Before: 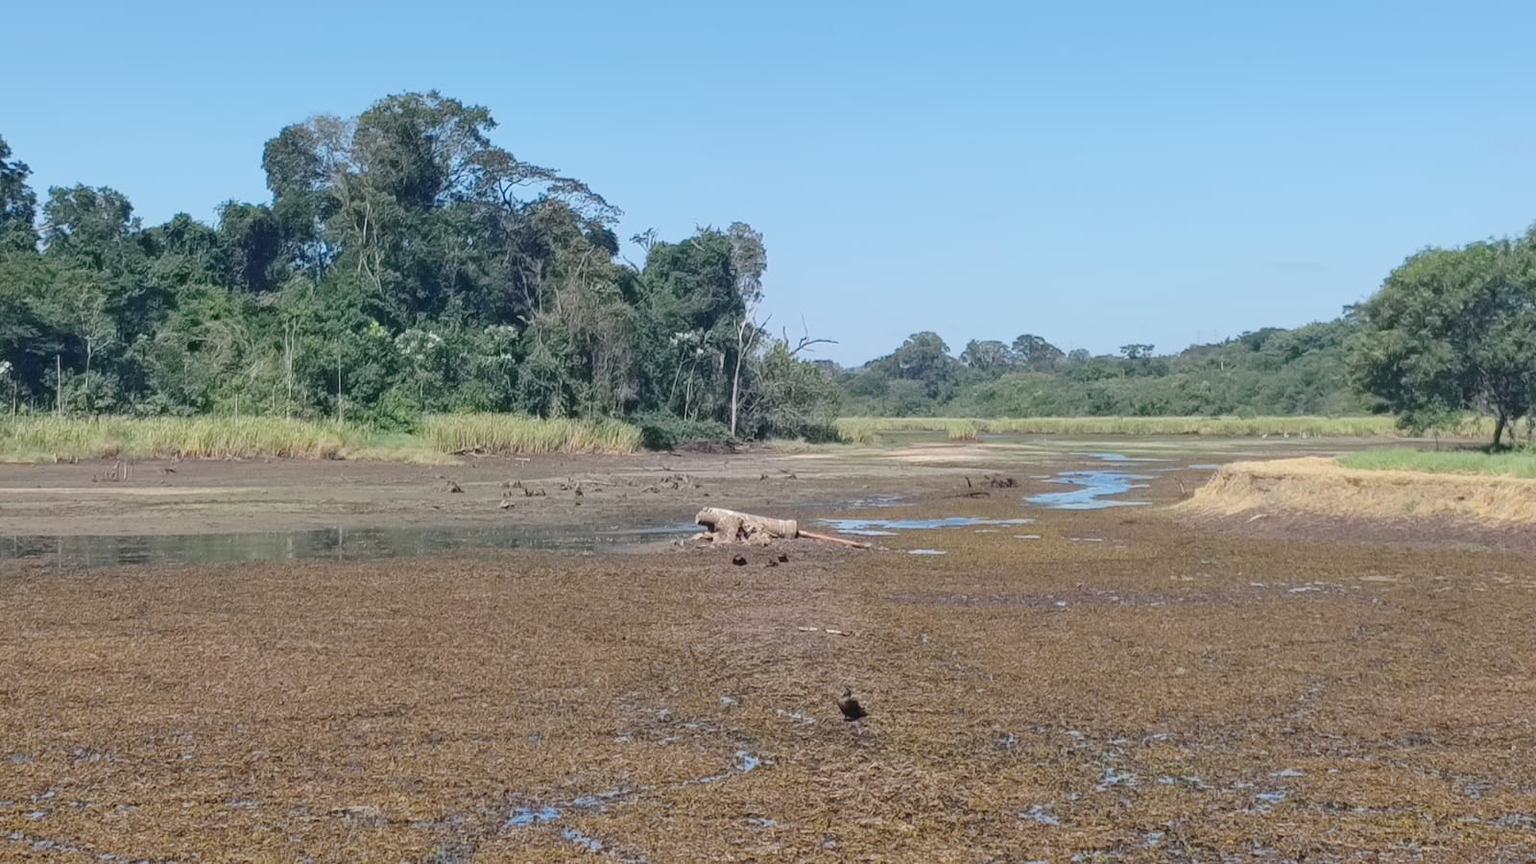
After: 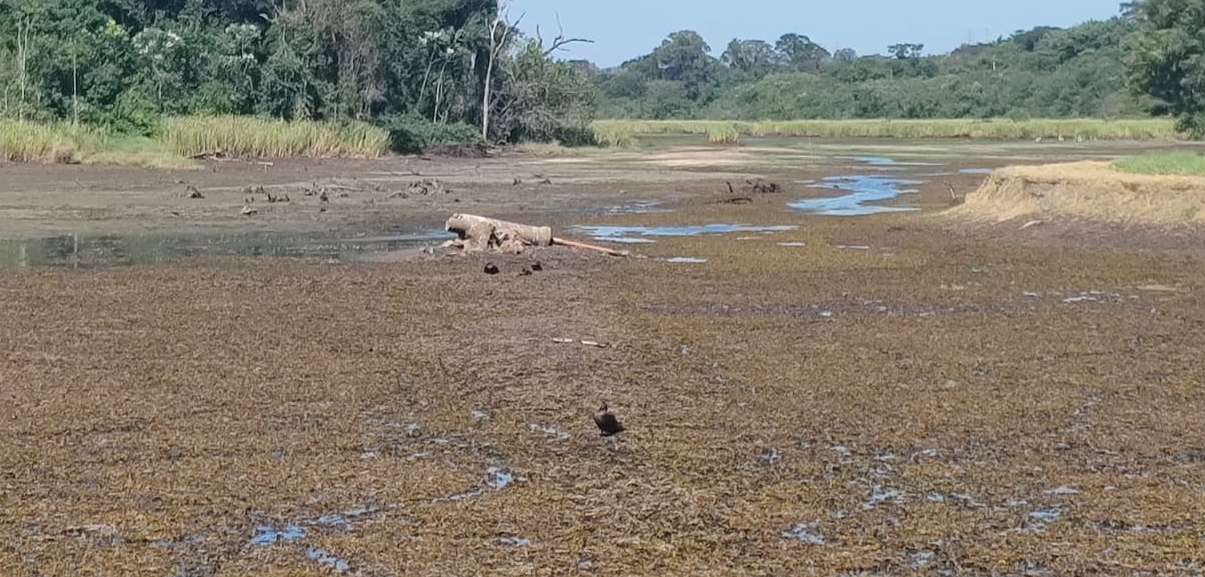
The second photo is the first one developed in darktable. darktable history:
crop and rotate: left 17.457%, top 35.03%, right 7.176%, bottom 0.823%
sharpen: amount 0.21
